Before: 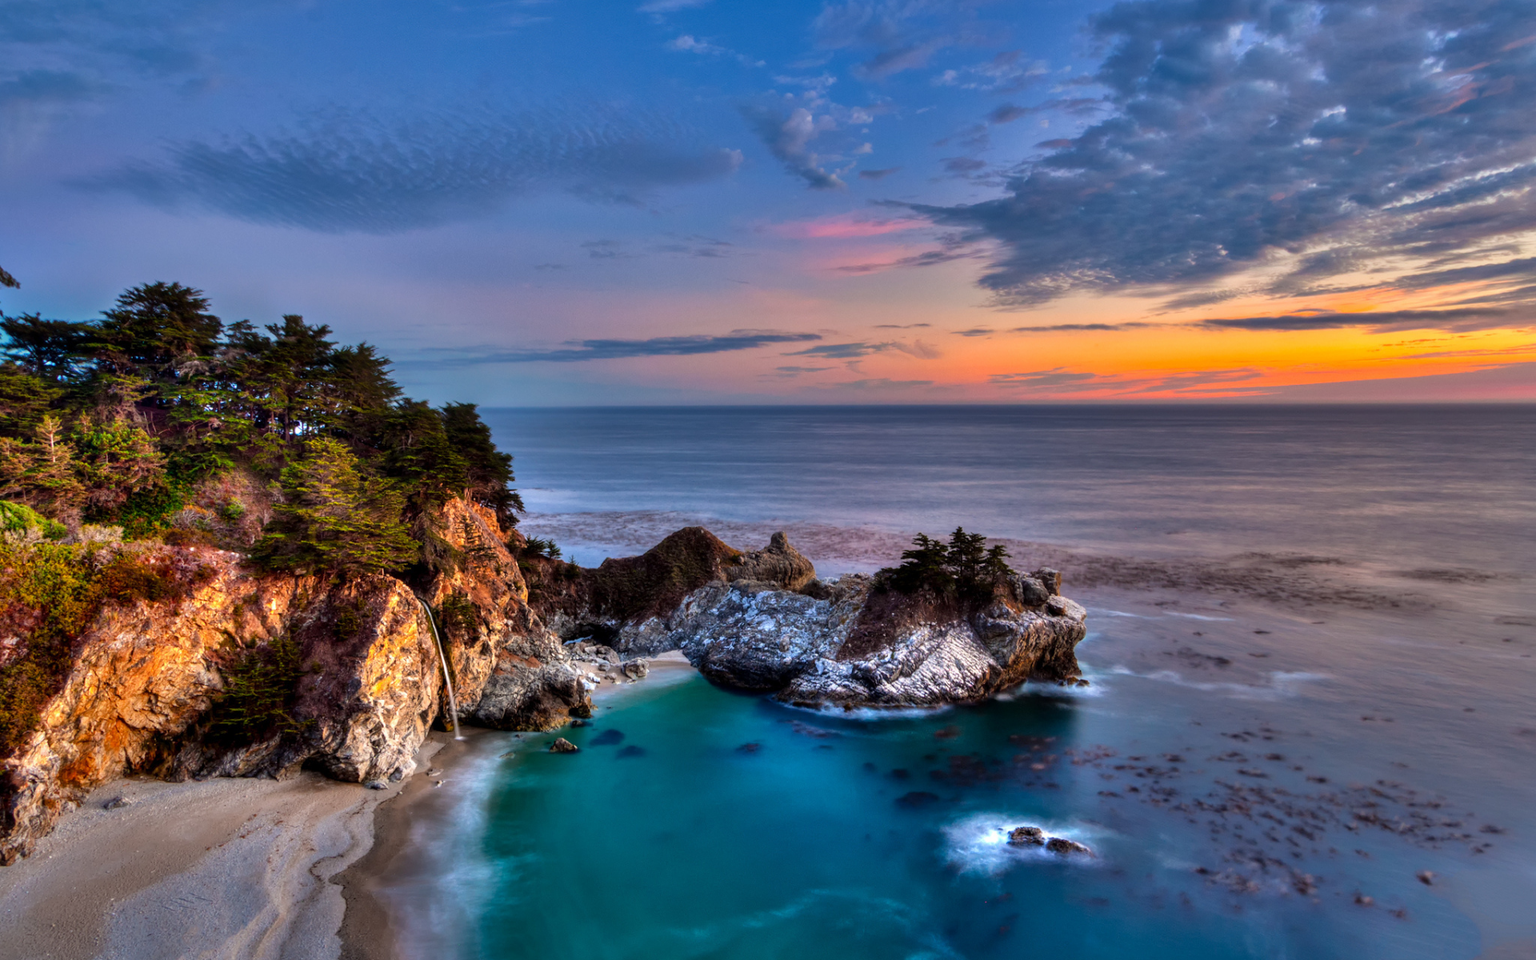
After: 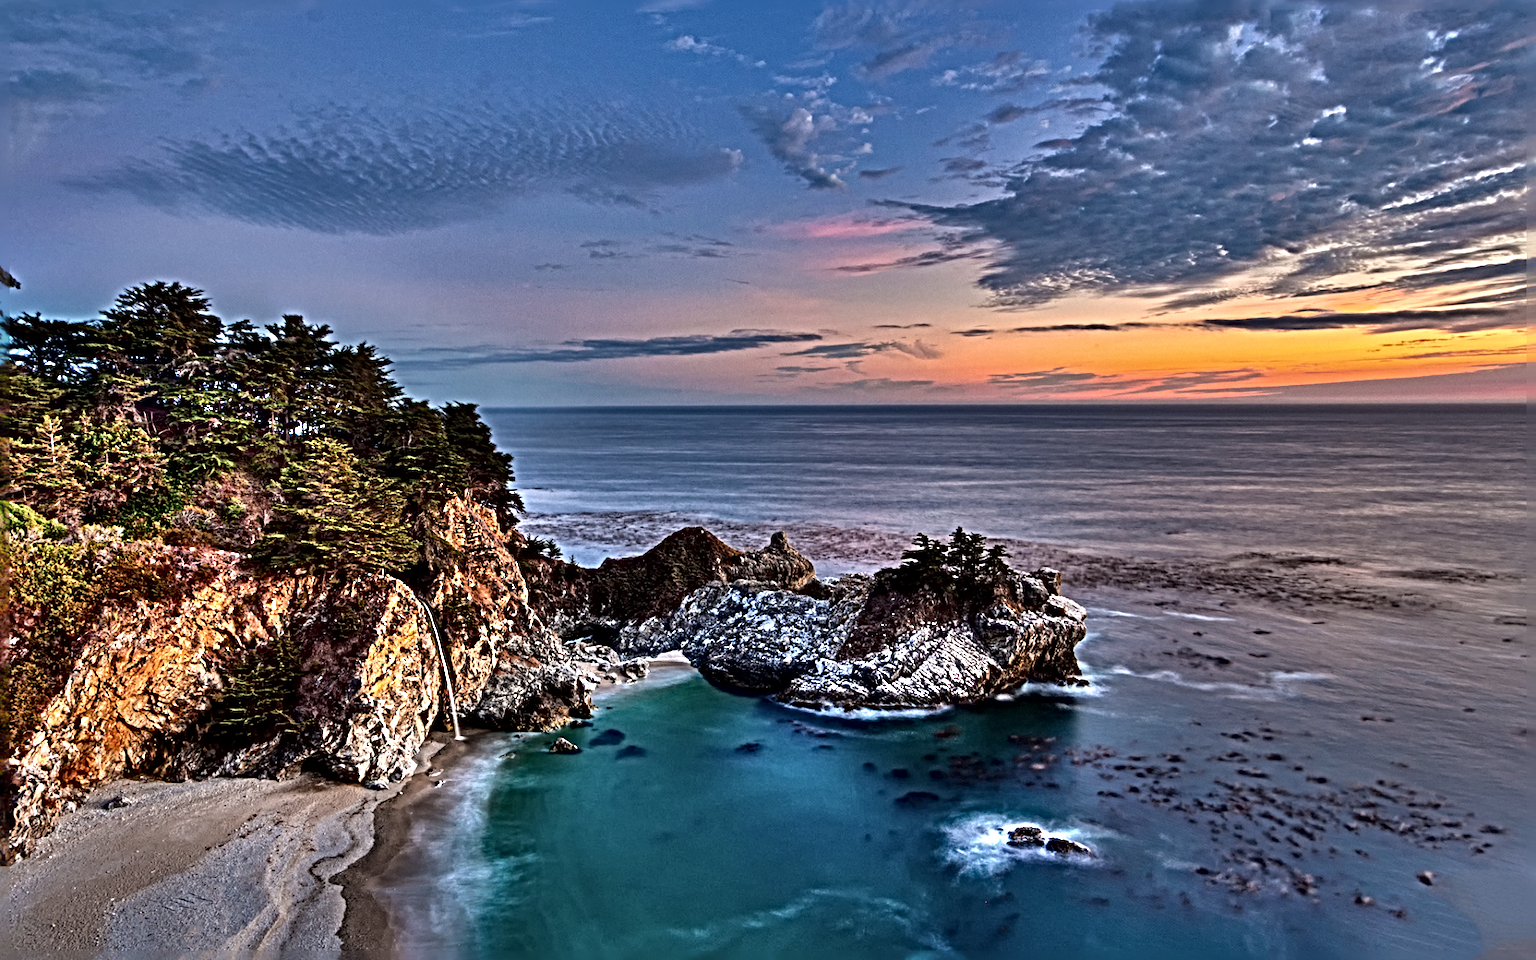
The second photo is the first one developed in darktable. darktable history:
contrast brightness saturation: contrast 0.111, saturation -0.156
sharpen: radius 6.294, amount 1.795, threshold 0.071
